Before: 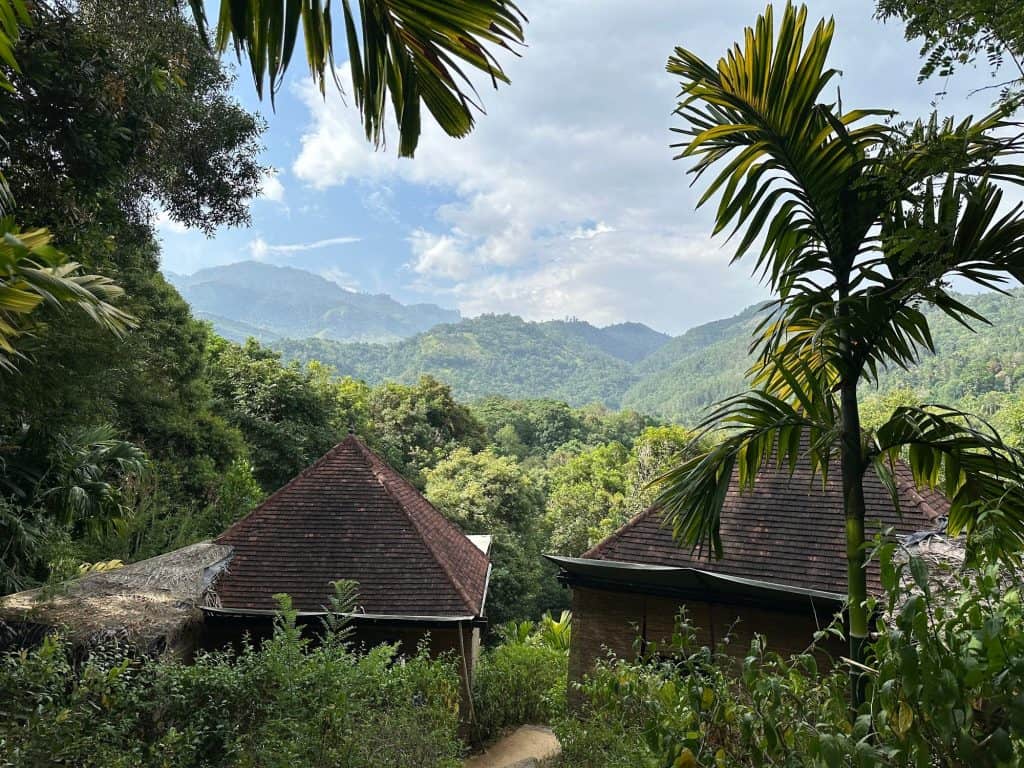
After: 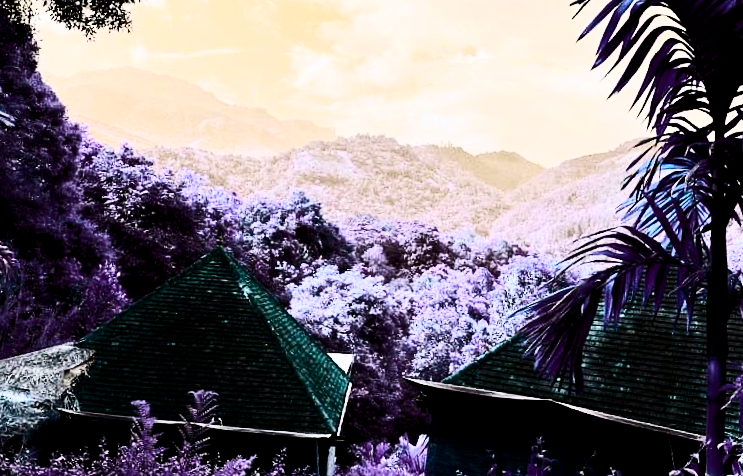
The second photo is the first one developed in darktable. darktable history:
color balance rgb: shadows lift › chroma 0.838%, shadows lift › hue 112.57°, perceptual saturation grading › global saturation 20%, perceptual saturation grading › highlights -49.82%, perceptual saturation grading › shadows 24.137%, hue shift 176.74°, global vibrance 49.766%, contrast 0.168%
filmic rgb: black relative exposure -4.01 EV, white relative exposure 3 EV, hardness 2.99, contrast 1.483, color science v6 (2022)
crop and rotate: angle -3.44°, left 9.728%, top 21.222%, right 12.029%, bottom 11.846%
contrast brightness saturation: contrast 0.489, saturation -0.103
